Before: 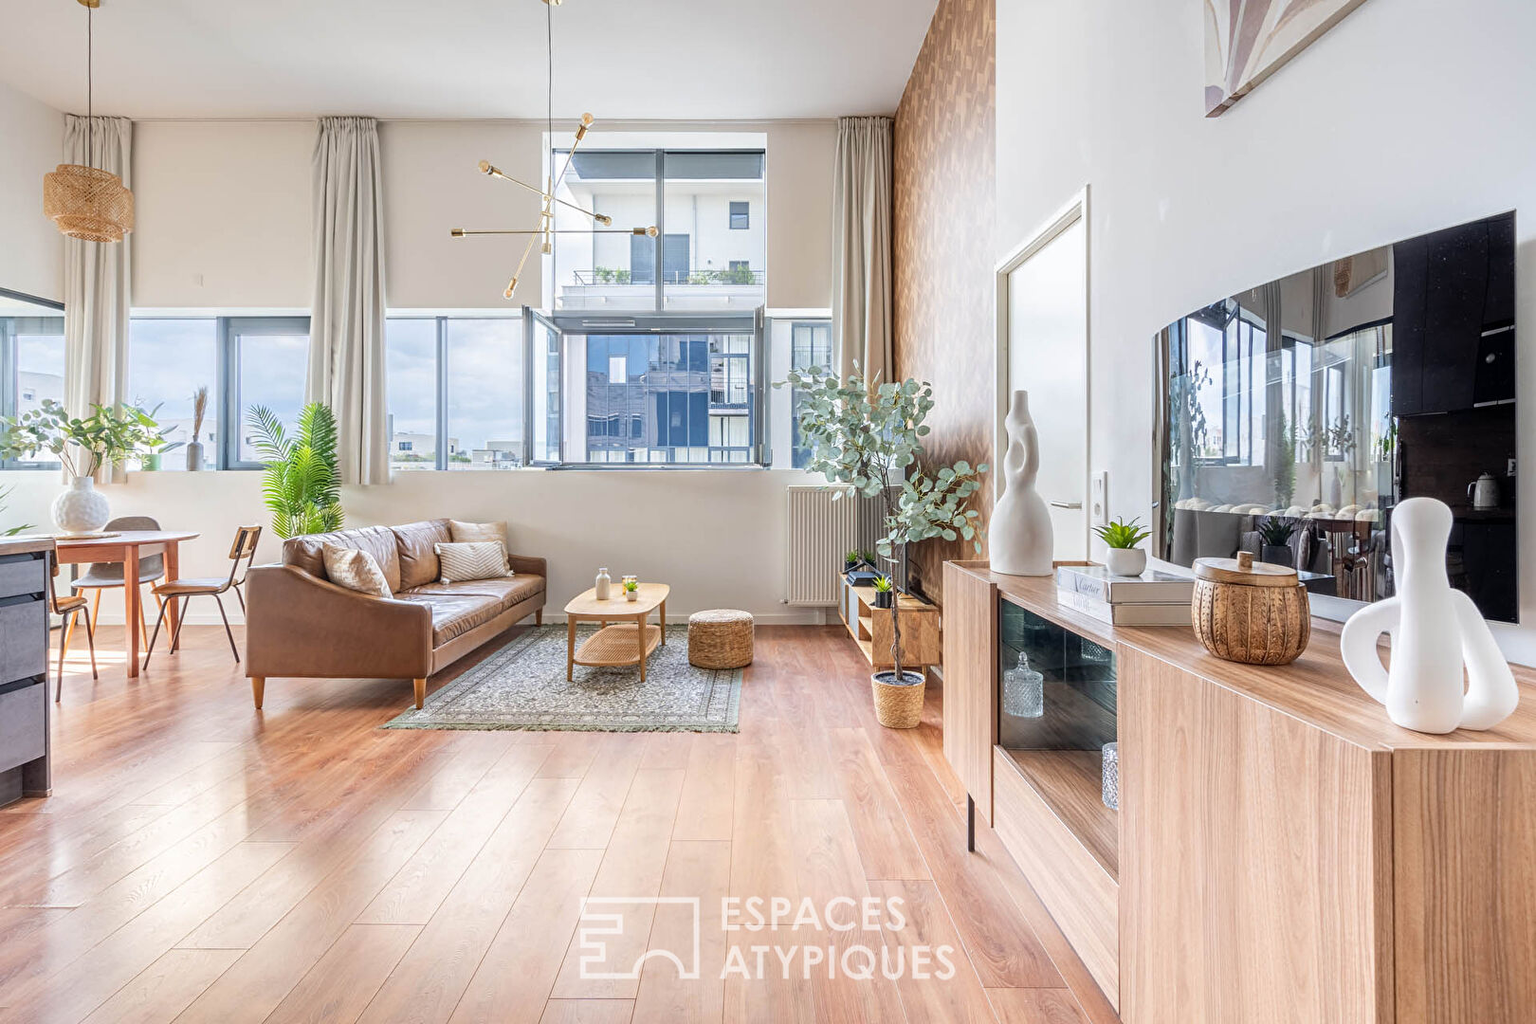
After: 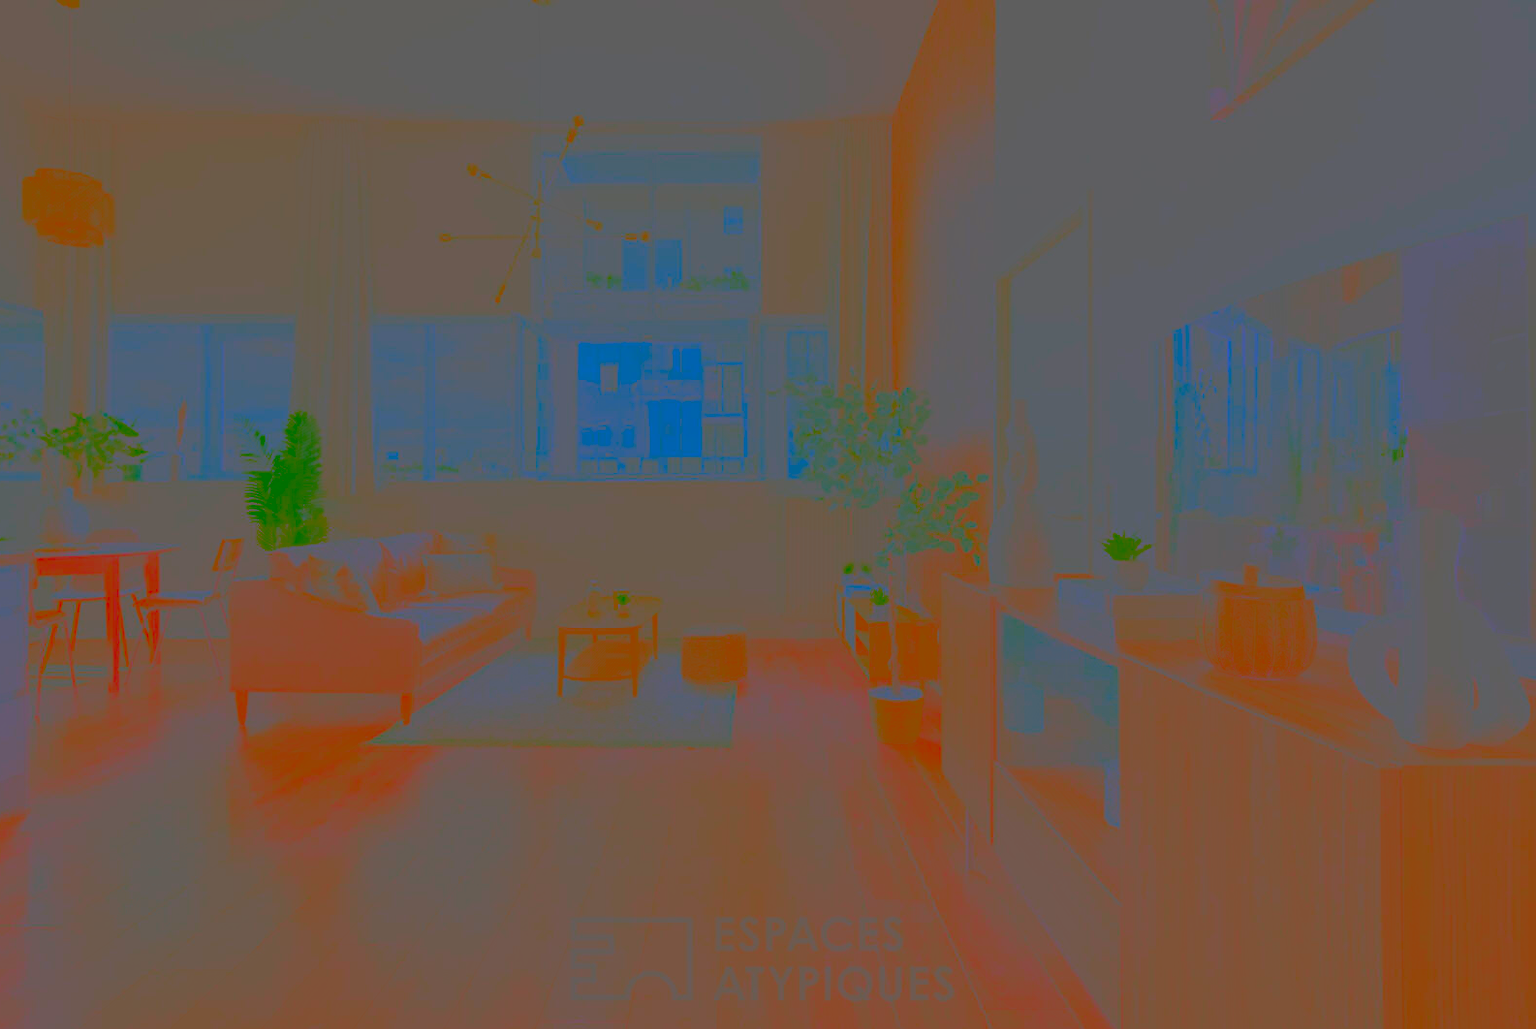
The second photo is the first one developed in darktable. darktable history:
crop and rotate: left 1.469%, right 0.652%, bottom 1.621%
contrast brightness saturation: contrast -0.986, brightness -0.172, saturation 0.748
exposure: black level correction 0, compensate highlight preservation false
